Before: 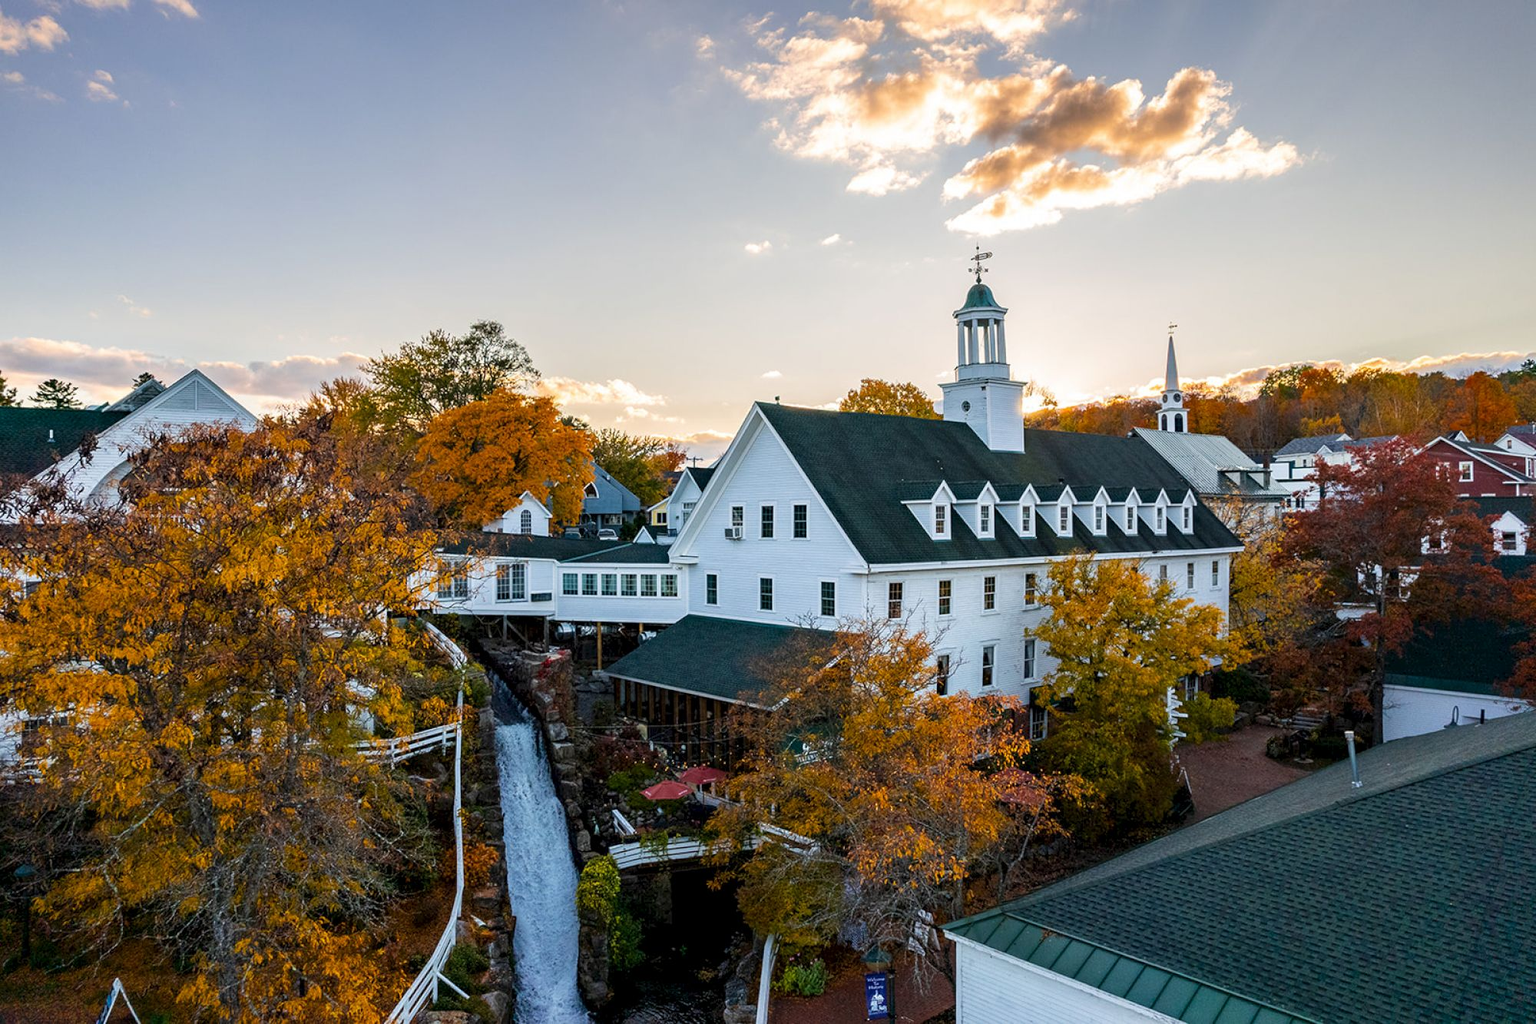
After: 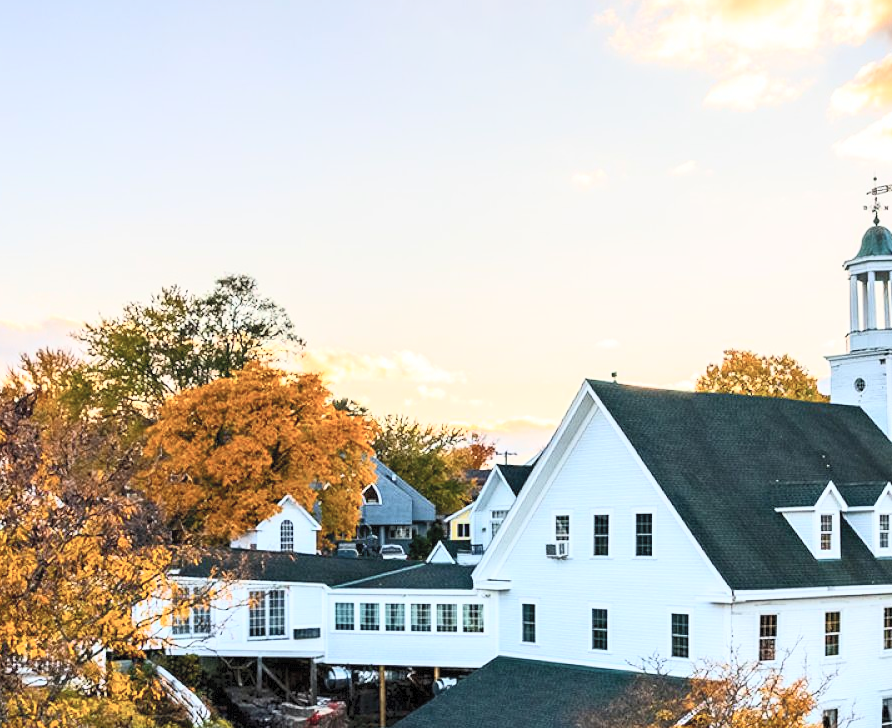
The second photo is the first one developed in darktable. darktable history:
contrast brightness saturation: contrast 0.391, brightness 0.517
crop: left 19.936%, top 10.842%, right 35.448%, bottom 34.48%
